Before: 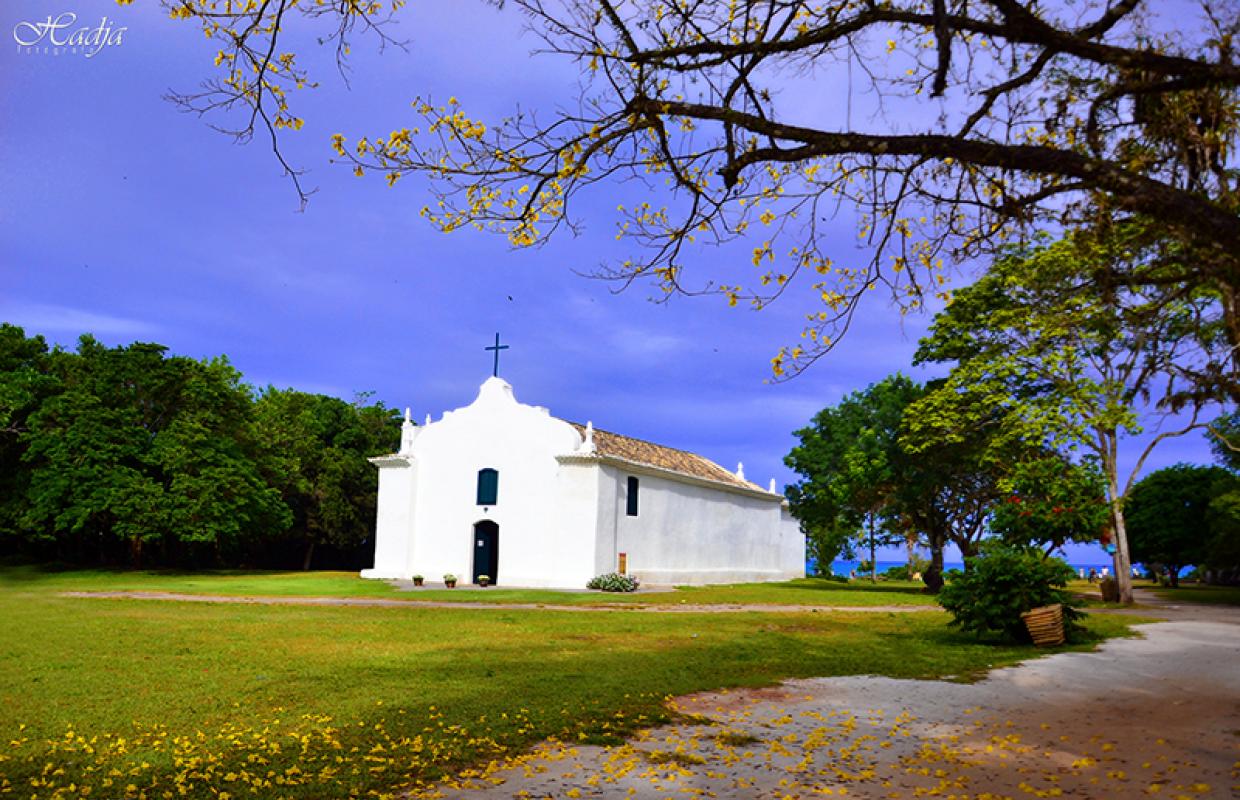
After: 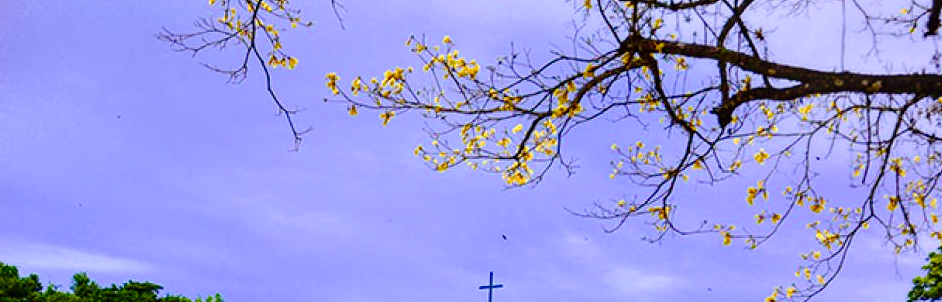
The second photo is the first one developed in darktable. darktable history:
tone curve: curves: ch0 [(0, 0) (0.051, 0.047) (0.102, 0.099) (0.228, 0.275) (0.432, 0.535) (0.695, 0.778) (0.908, 0.946) (1, 1)]; ch1 [(0, 0) (0.339, 0.298) (0.402, 0.363) (0.453, 0.421) (0.483, 0.469) (0.494, 0.493) (0.504, 0.501) (0.527, 0.538) (0.563, 0.595) (0.597, 0.632) (1, 1)]; ch2 [(0, 0) (0.48, 0.48) (0.504, 0.5) (0.539, 0.554) (0.59, 0.63) (0.642, 0.684) (0.824, 0.815) (1, 1)], preserve colors none
crop: left 0.524%, top 7.637%, right 23.481%, bottom 54.54%
color balance rgb: power › chroma 0.308%, power › hue 23.47°, perceptual saturation grading › global saturation 20%, perceptual saturation grading › highlights -24.832%, perceptual saturation grading › shadows 25.759%, perceptual brilliance grading › highlights 9.566%, perceptual brilliance grading › shadows -5.057%
local contrast: on, module defaults
